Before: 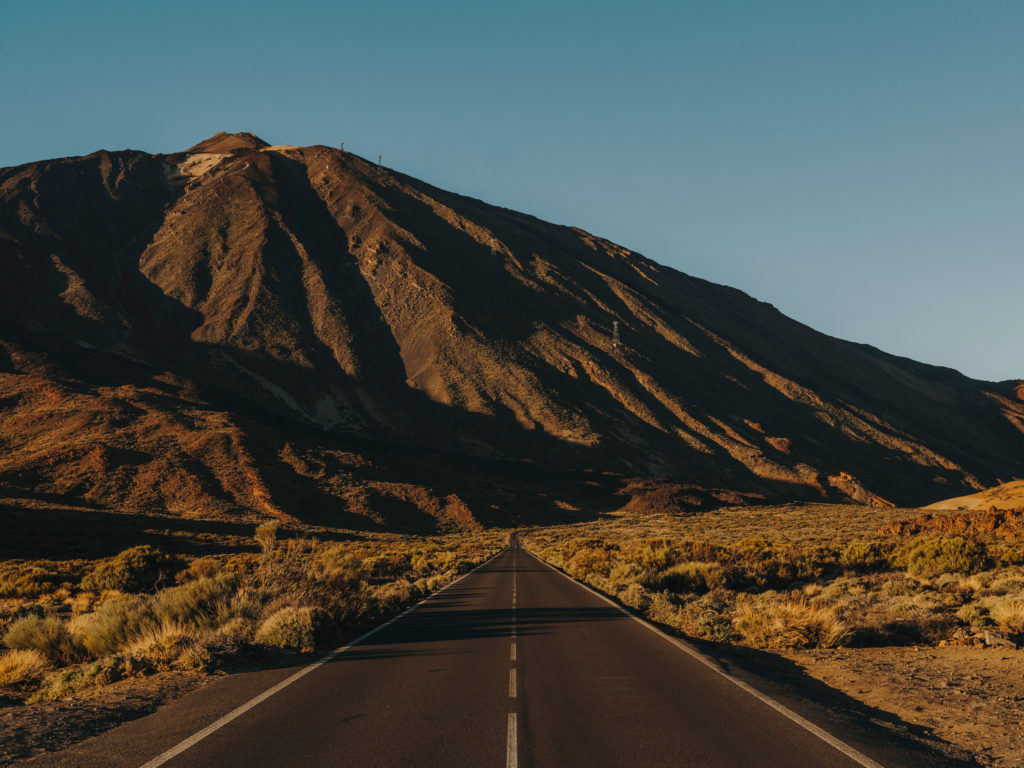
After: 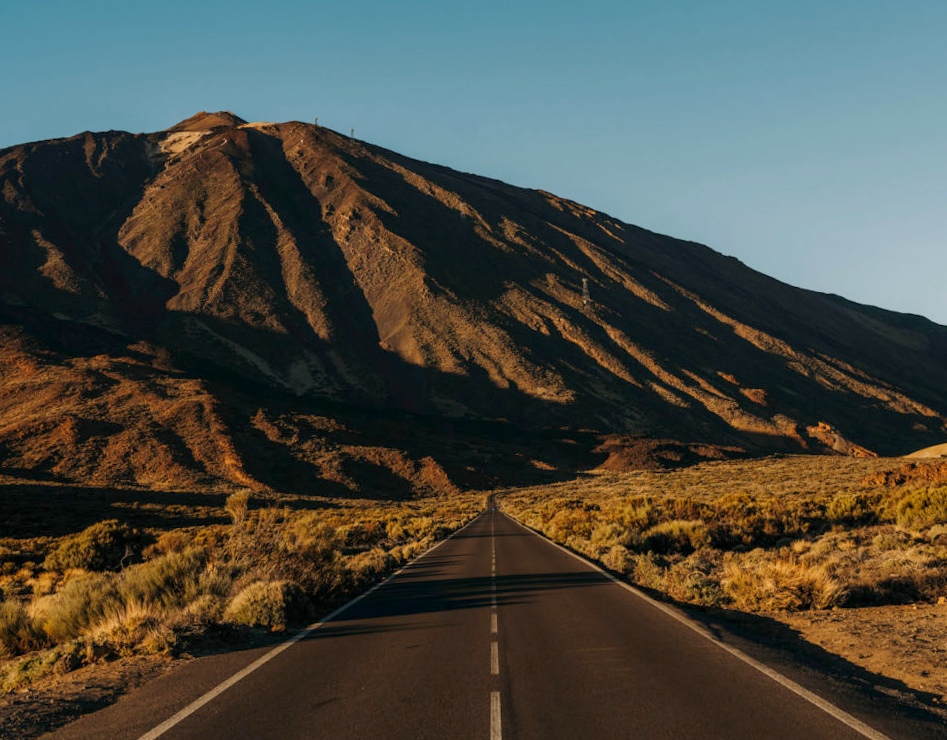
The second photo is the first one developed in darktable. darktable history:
rotate and perspective: rotation -1.68°, lens shift (vertical) -0.146, crop left 0.049, crop right 0.912, crop top 0.032, crop bottom 0.96
exposure: black level correction 0.003, exposure 0.383 EV, compensate highlight preservation false
